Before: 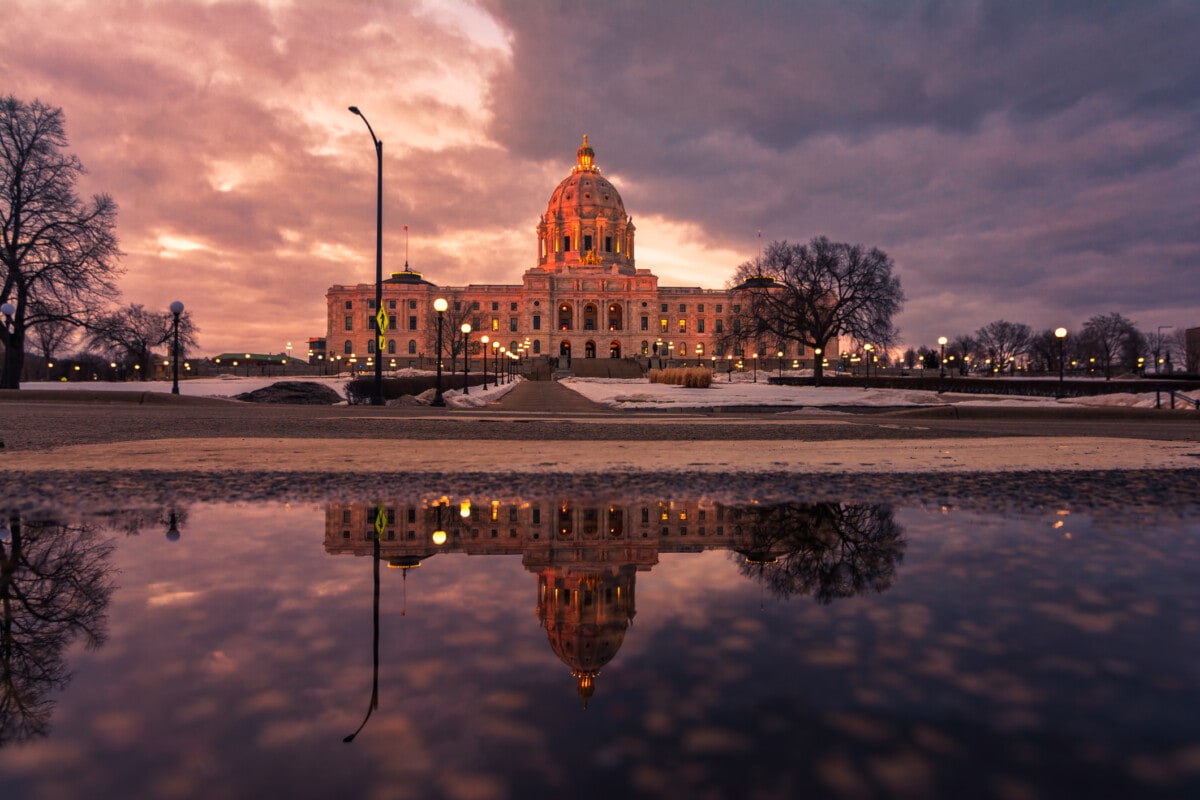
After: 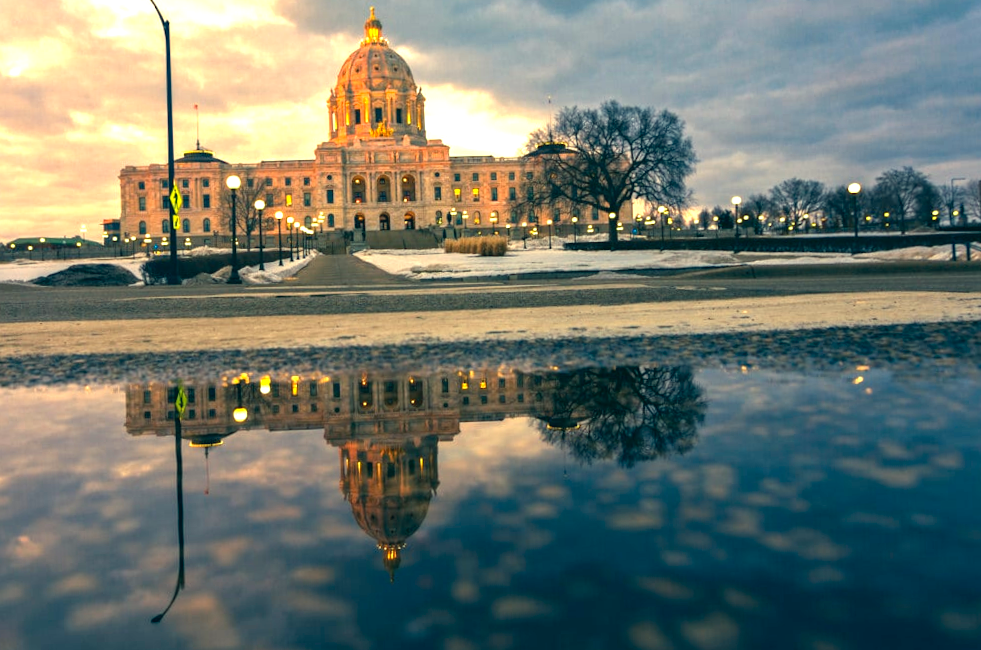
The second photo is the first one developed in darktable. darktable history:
rotate and perspective: rotation -2°, crop left 0.022, crop right 0.978, crop top 0.049, crop bottom 0.951
exposure: black level correction 0, exposure 1.3 EV, compensate highlight preservation false
color correction: highlights a* -20.08, highlights b* 9.8, shadows a* -20.4, shadows b* -10.76
crop: left 16.315%, top 14.246%
